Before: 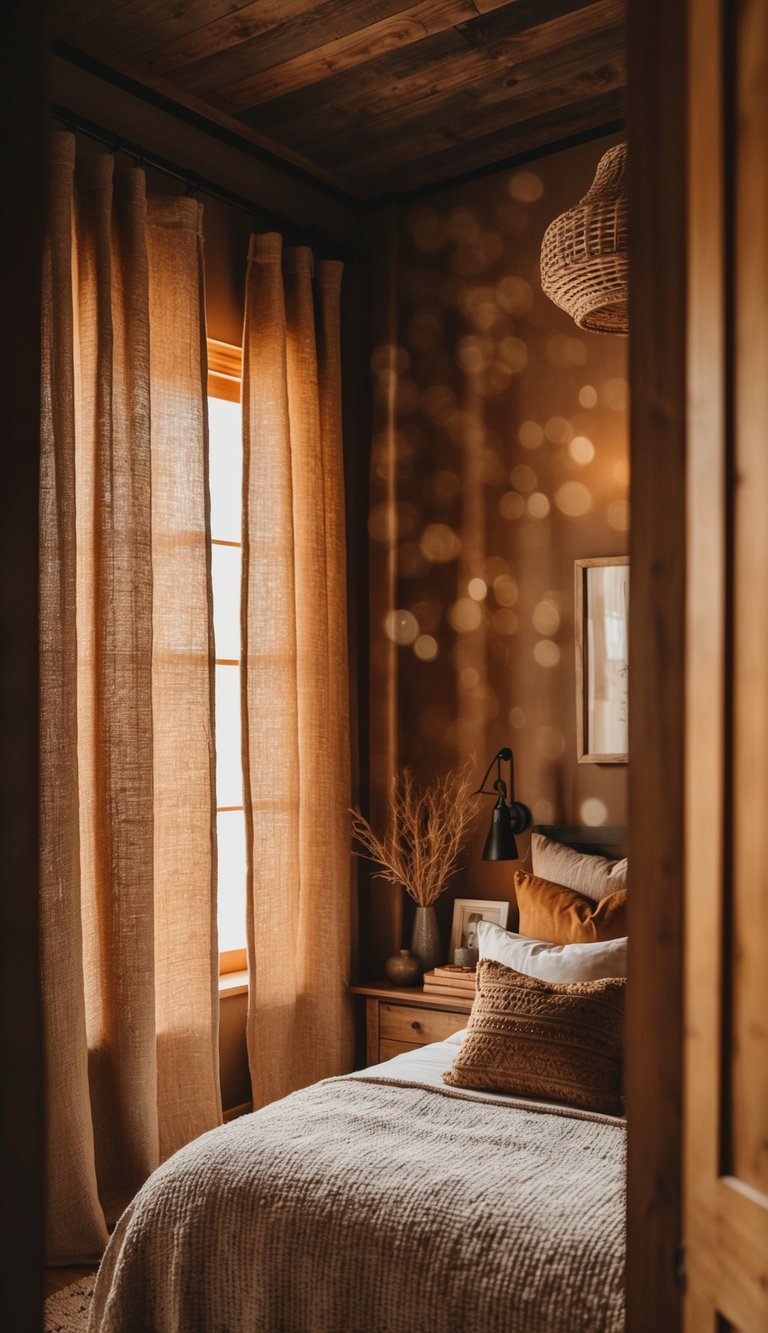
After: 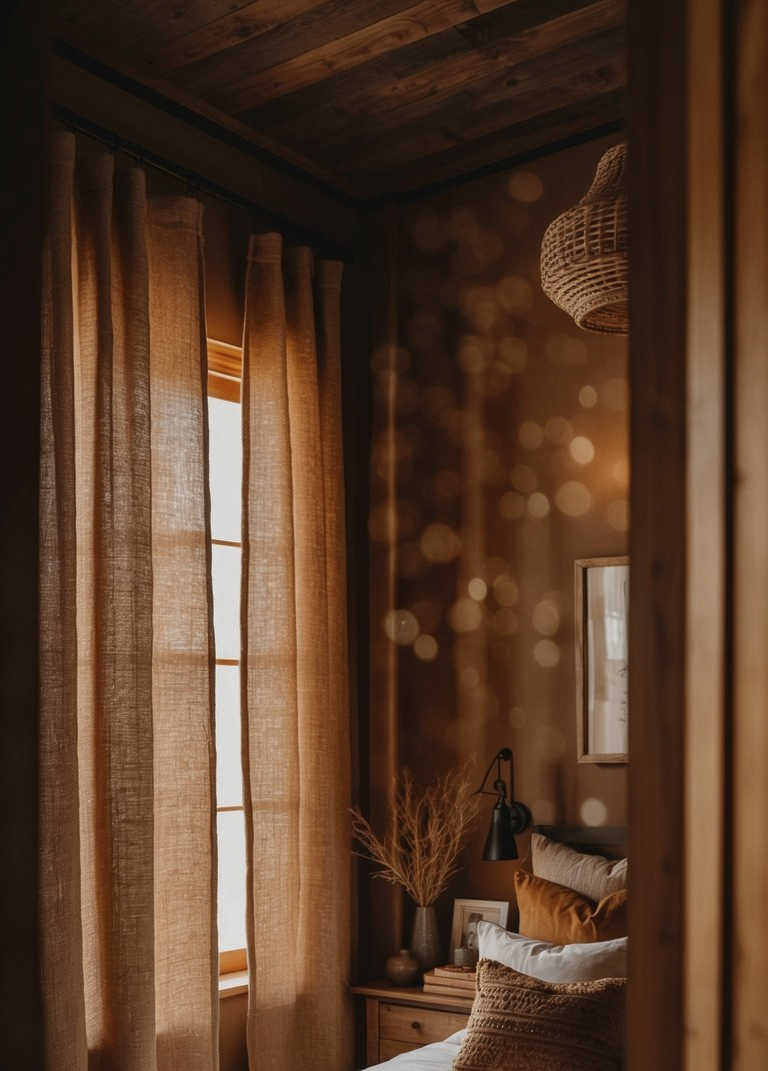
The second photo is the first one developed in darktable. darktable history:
crop: bottom 19.644%
tone curve: curves: ch0 [(0, 0) (0.797, 0.684) (1, 1)], color space Lab, linked channels, preserve colors none
